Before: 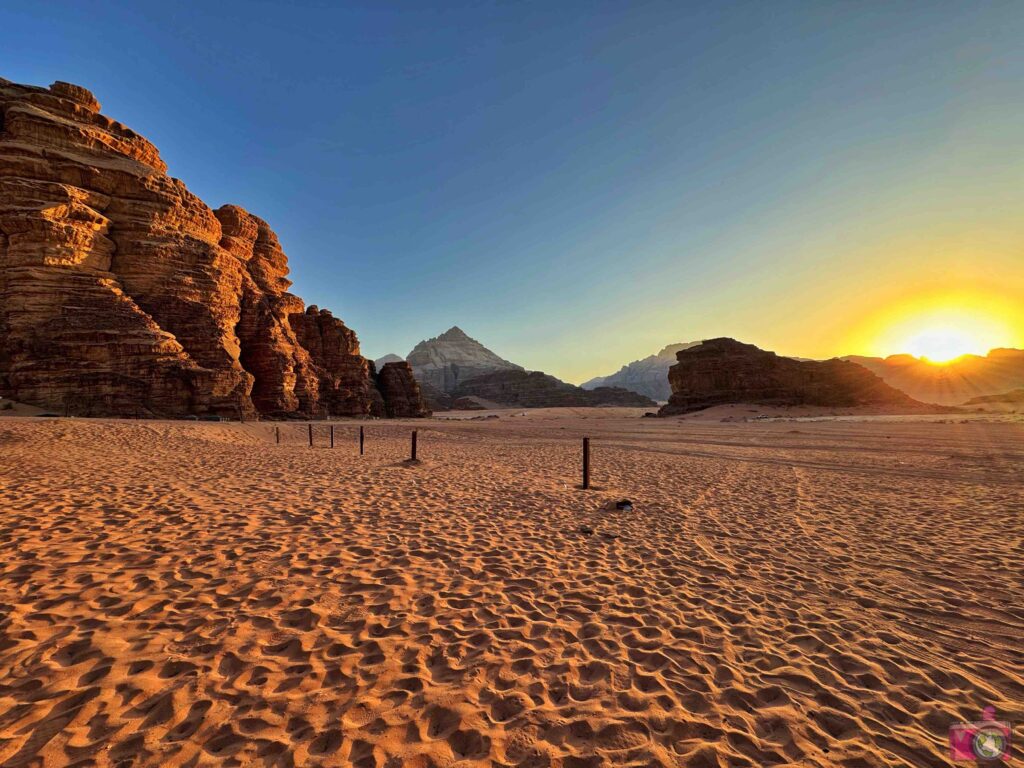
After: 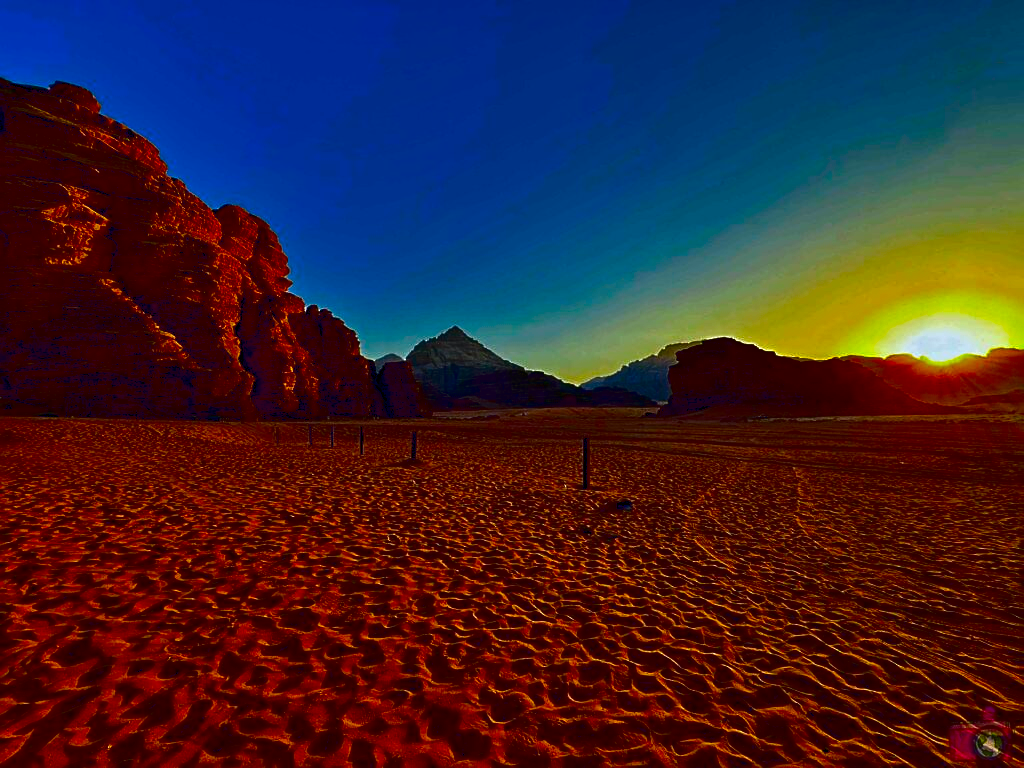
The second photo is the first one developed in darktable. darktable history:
white balance: red 0.925, blue 1.046
contrast brightness saturation: brightness -1, saturation 1
color balance rgb: shadows lift › hue 87.51°, highlights gain › chroma 0.68%, highlights gain › hue 55.1°, global offset › chroma 0.13%, global offset › hue 253.66°, linear chroma grading › global chroma 0.5%, perceptual saturation grading › global saturation 16.38%
sharpen: on, module defaults
